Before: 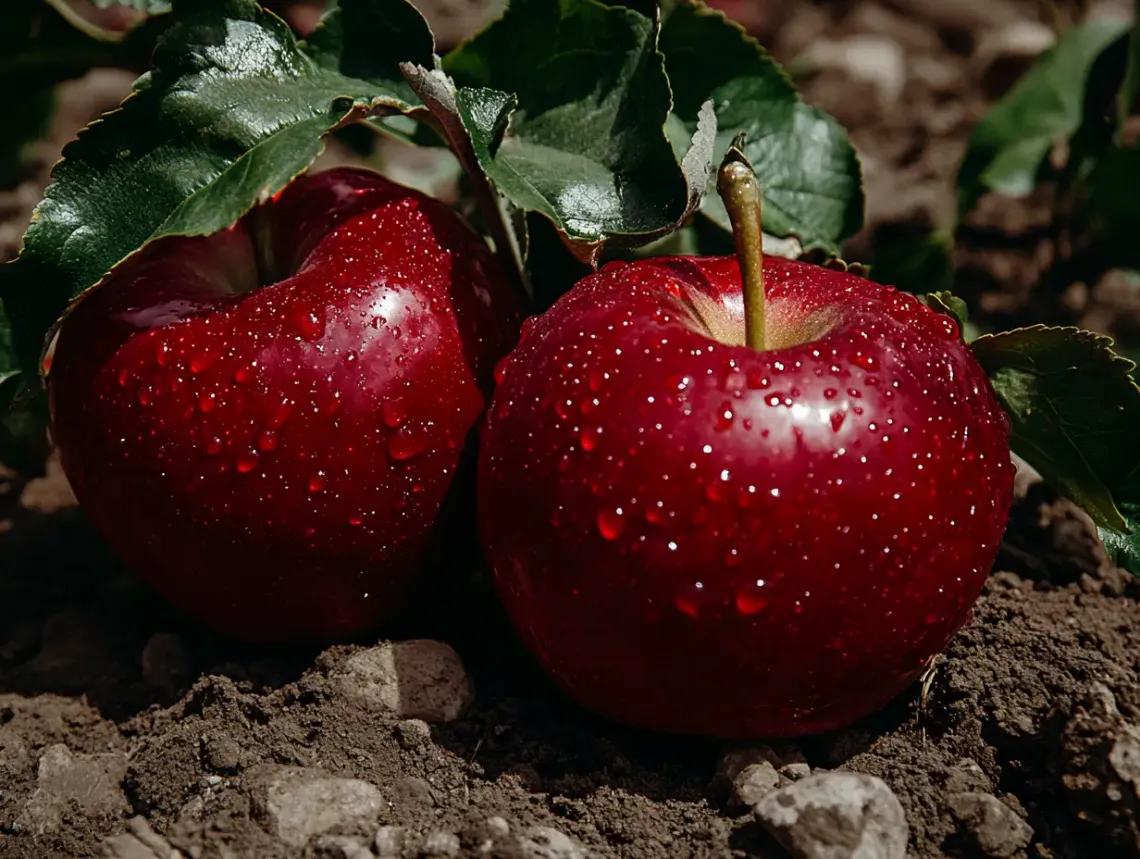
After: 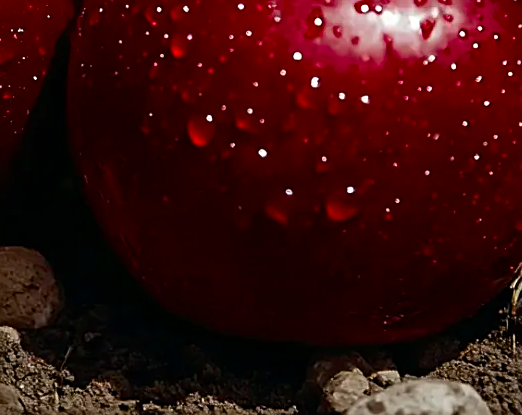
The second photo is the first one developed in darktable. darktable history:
contrast brightness saturation: contrast 0.14
crop: left 35.976%, top 45.819%, right 18.162%, bottom 5.807%
color balance rgb: perceptual saturation grading › global saturation 30%, global vibrance 10%
sharpen: on, module defaults
